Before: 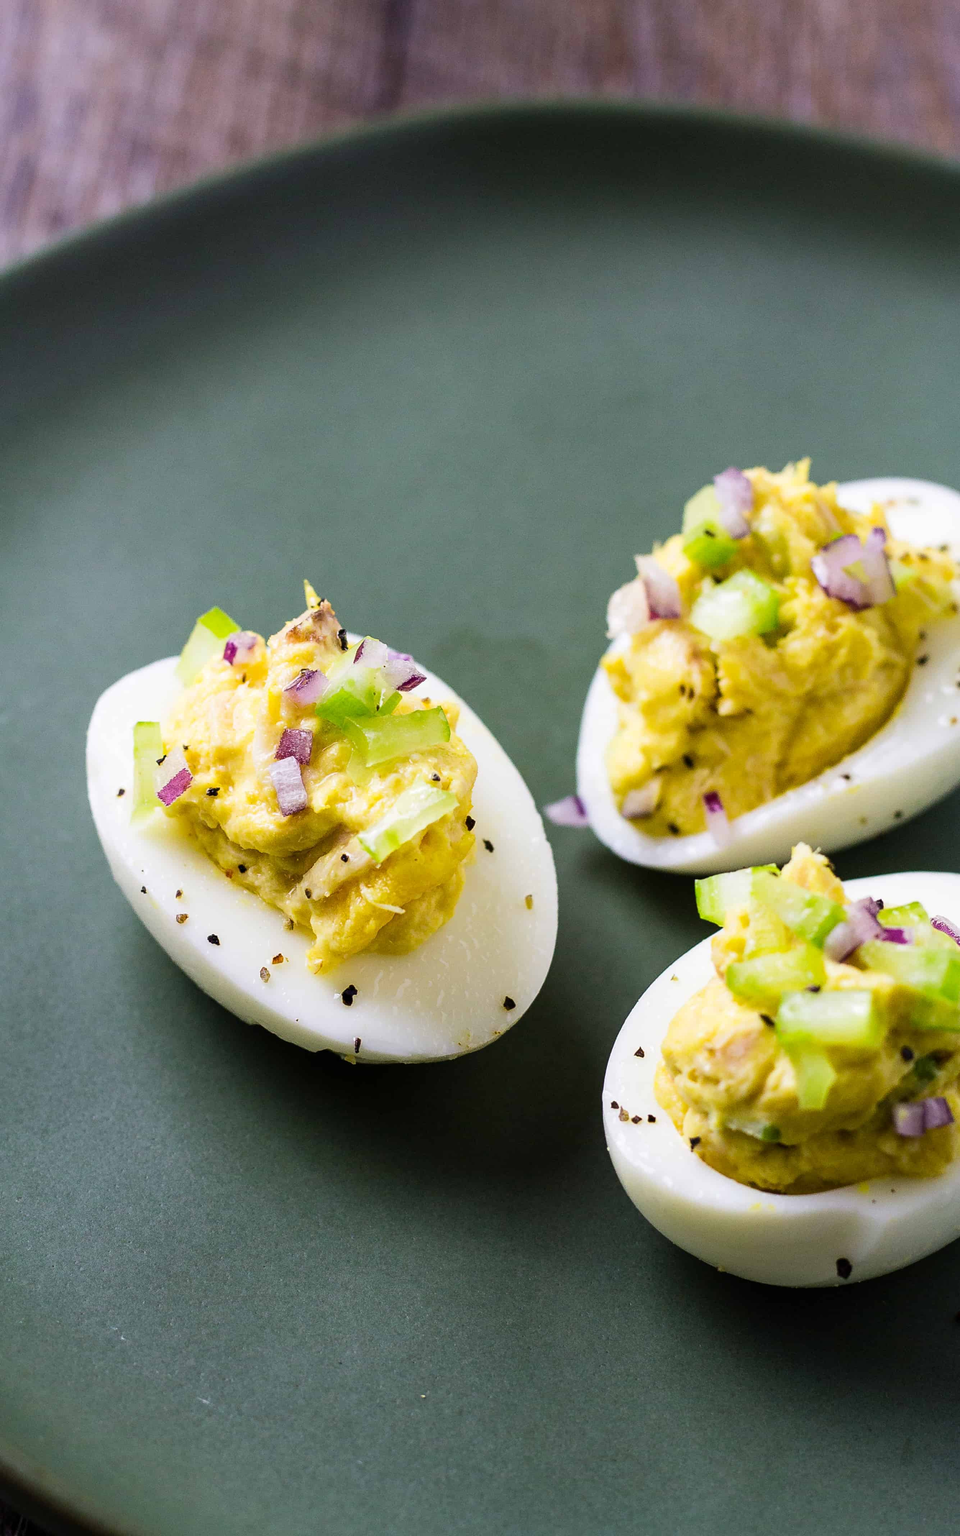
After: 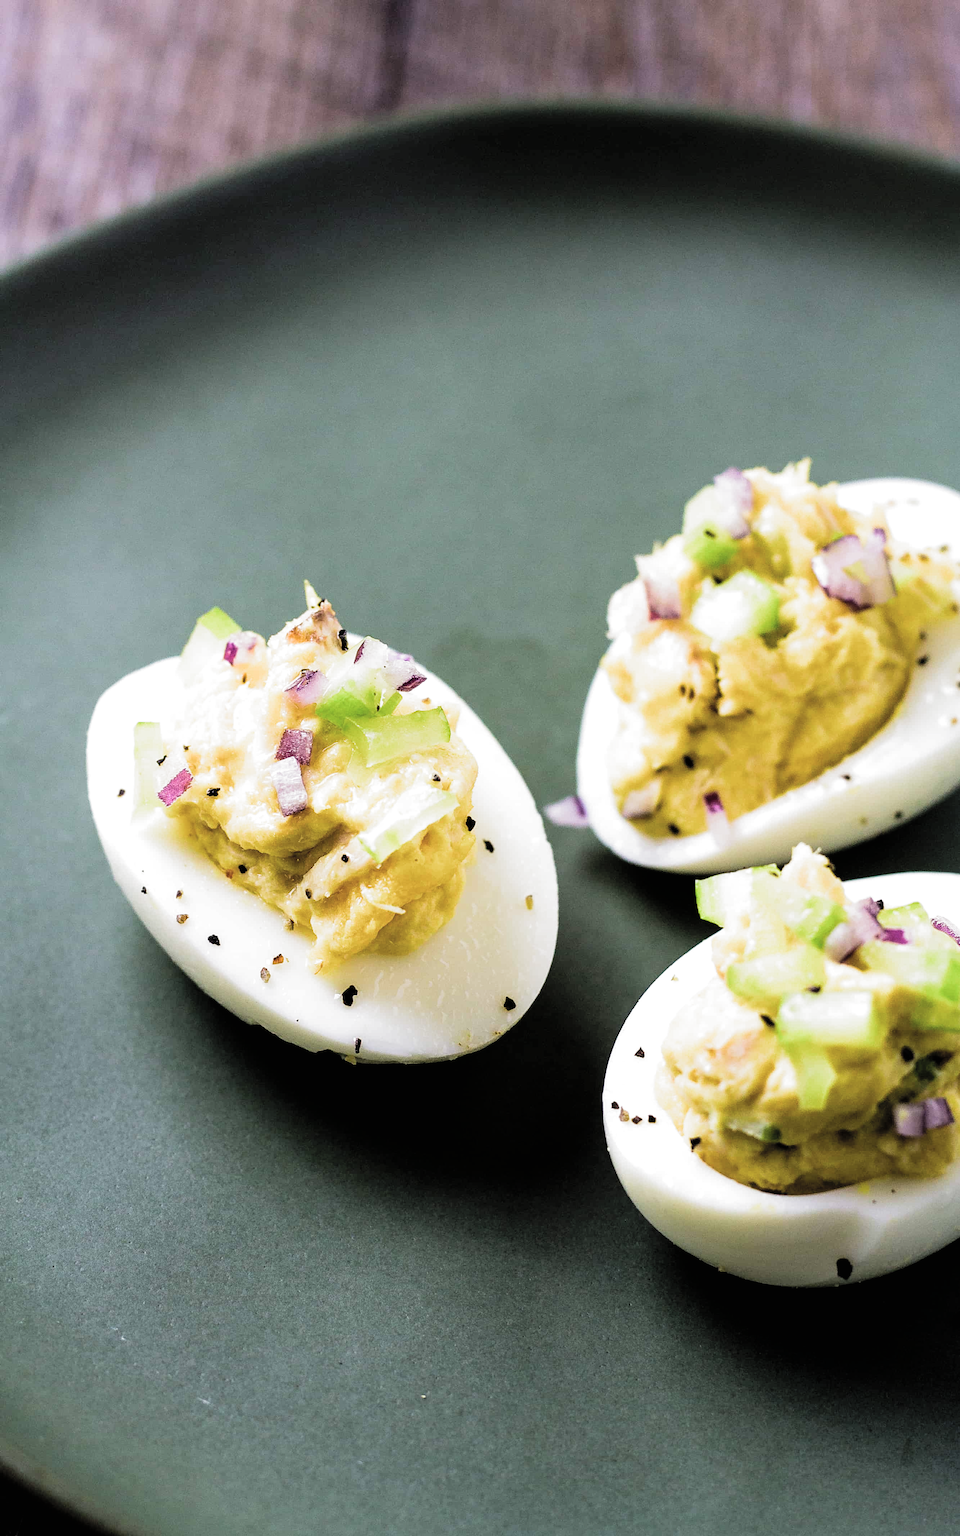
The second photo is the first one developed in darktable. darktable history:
contrast brightness saturation: brightness 0.13
filmic rgb: black relative exposure -8.2 EV, white relative exposure 2.2 EV, threshold 3 EV, hardness 7.11, latitude 75%, contrast 1.325, highlights saturation mix -2%, shadows ↔ highlights balance 30%, preserve chrominance RGB euclidean norm, color science v5 (2021), contrast in shadows safe, contrast in highlights safe, enable highlight reconstruction true
